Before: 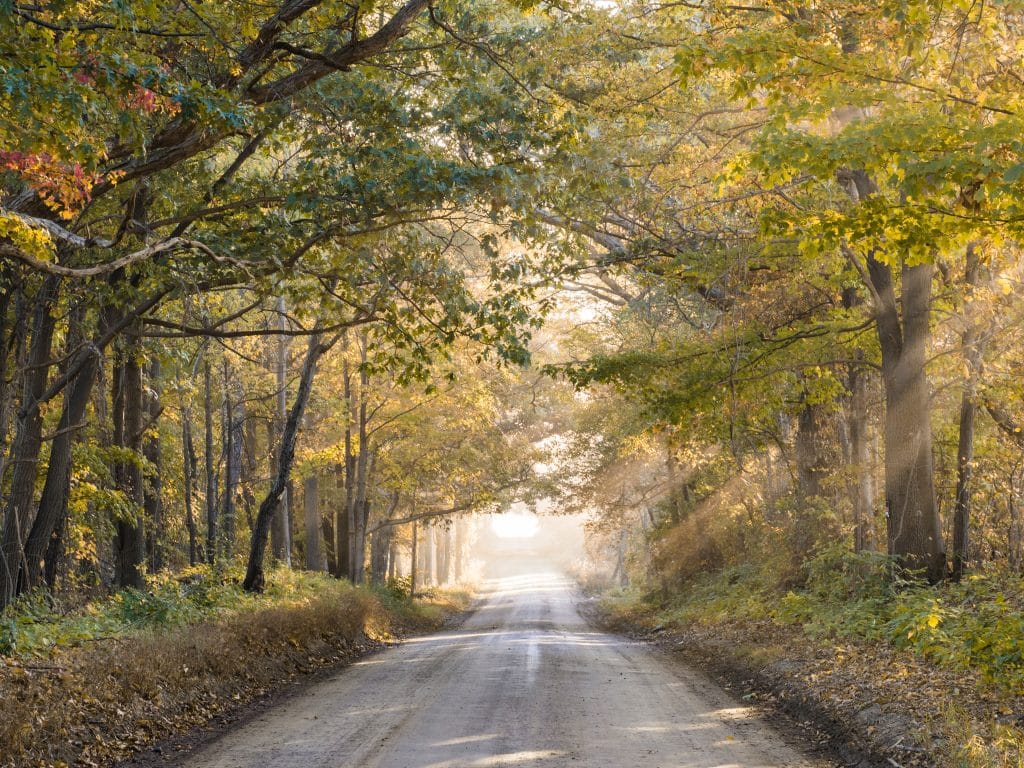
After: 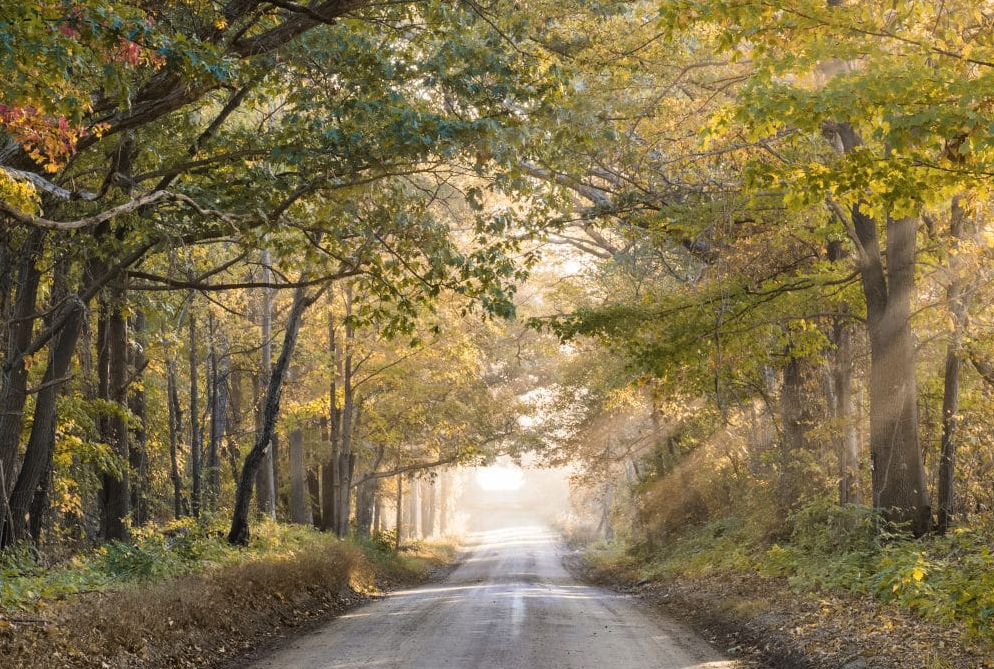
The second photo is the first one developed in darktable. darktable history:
color balance rgb: perceptual saturation grading › global saturation -3%
crop: left 1.507%, top 6.147%, right 1.379%, bottom 6.637%
surface blur: radius 16.53, green 0.002
